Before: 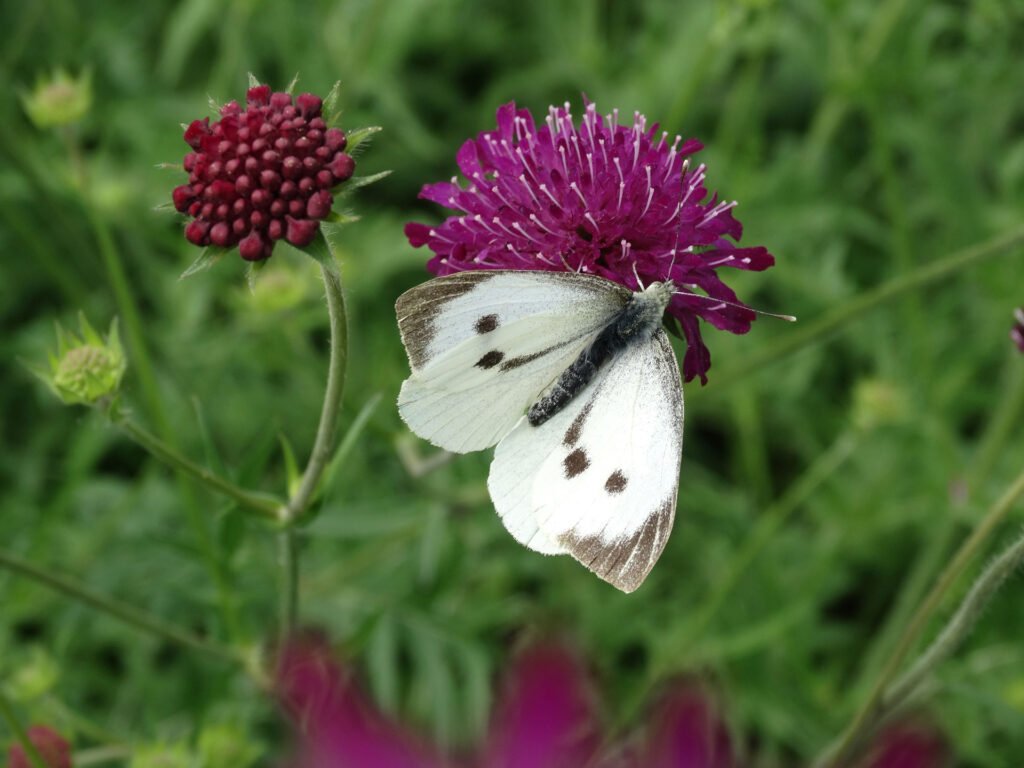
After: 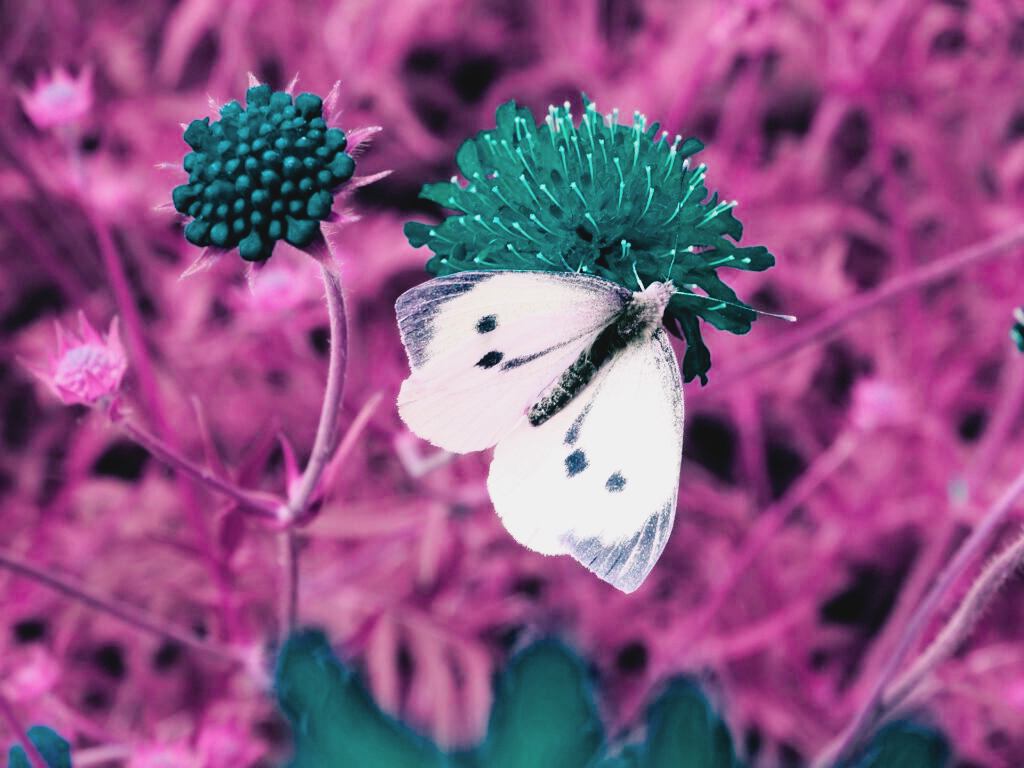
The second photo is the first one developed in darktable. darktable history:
exposure: black level correction 0, exposure 1.096 EV, compensate highlight preservation false
color balance rgb: shadows lift › luminance -28.537%, shadows lift › chroma 10.051%, shadows lift › hue 229.46°, perceptual saturation grading › global saturation 30.298%, hue shift -148.91°, contrast 34.521%, saturation formula JzAzBz (2021)
contrast brightness saturation: contrast -0.105, saturation -0.094
filmic rgb: black relative exposure -7.65 EV, white relative exposure 4.56 EV, threshold 2.95 EV, hardness 3.61, contrast 0.991, enable highlight reconstruction true
